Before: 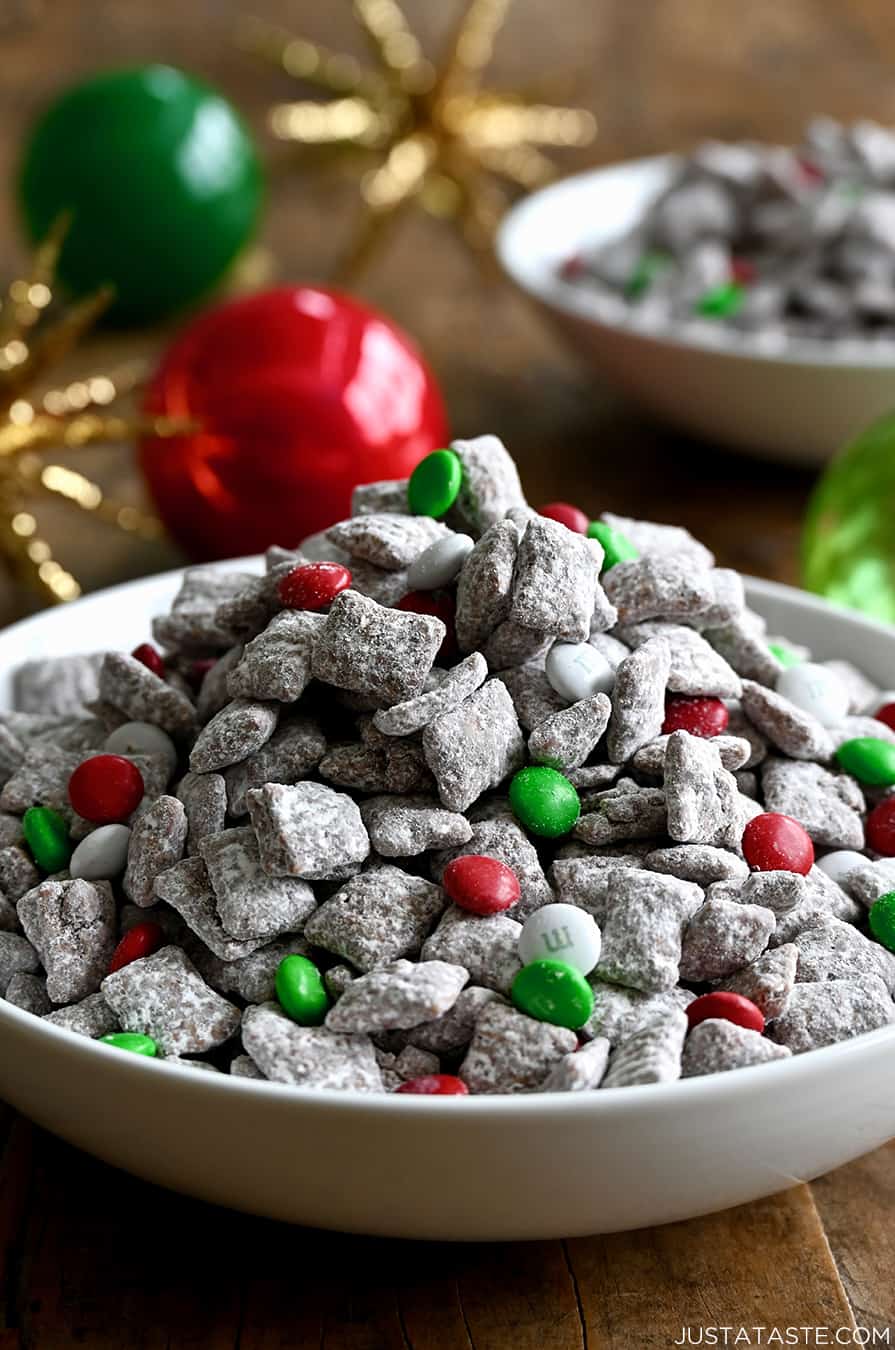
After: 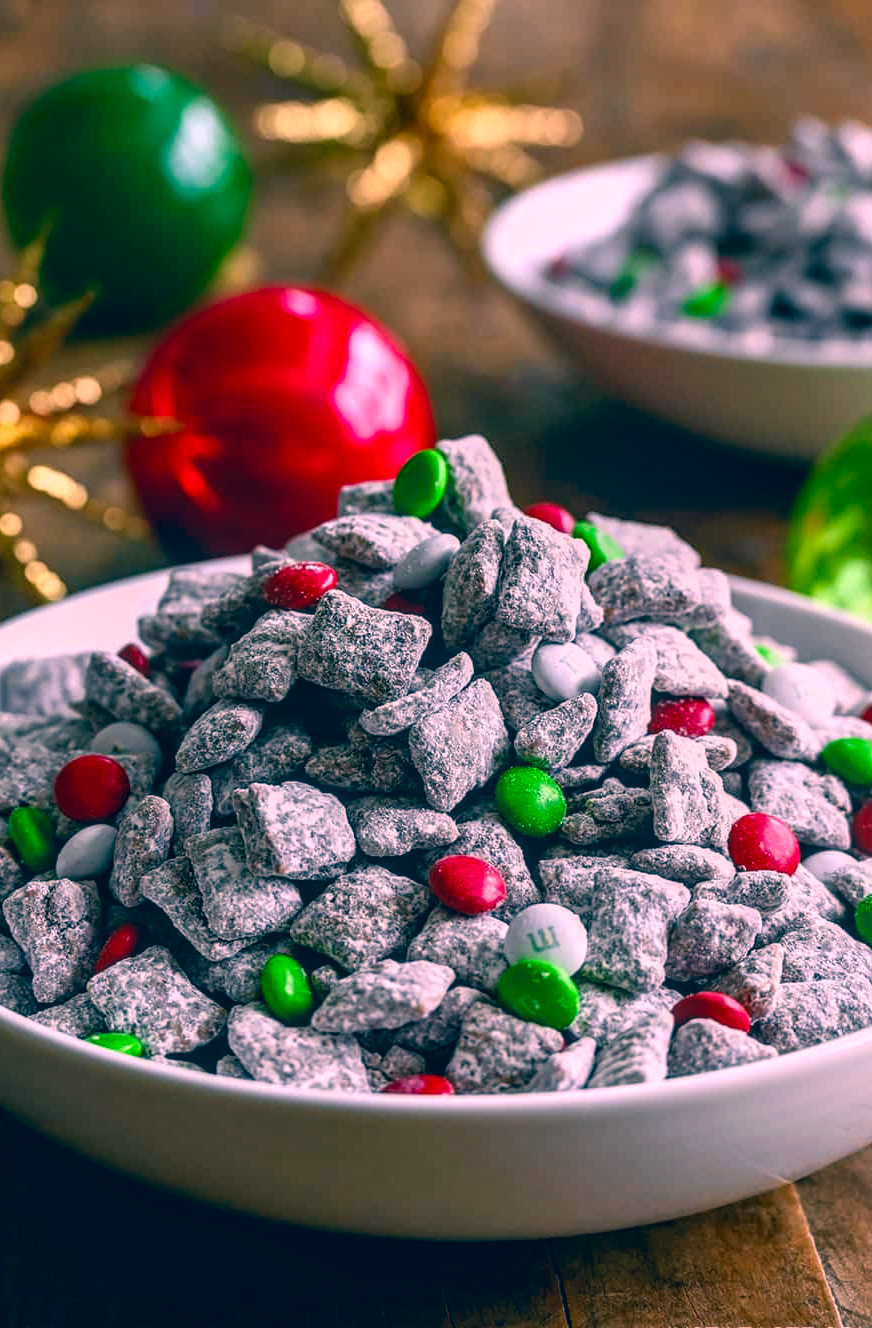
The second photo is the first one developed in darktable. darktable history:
crop and rotate: left 1.784%, right 0.751%, bottom 1.58%
local contrast: highlights 0%, shadows 3%, detail 134%
color correction: highlights a* 16.58, highlights b* 0.32, shadows a* -15.05, shadows b* -14.18, saturation 1.55
